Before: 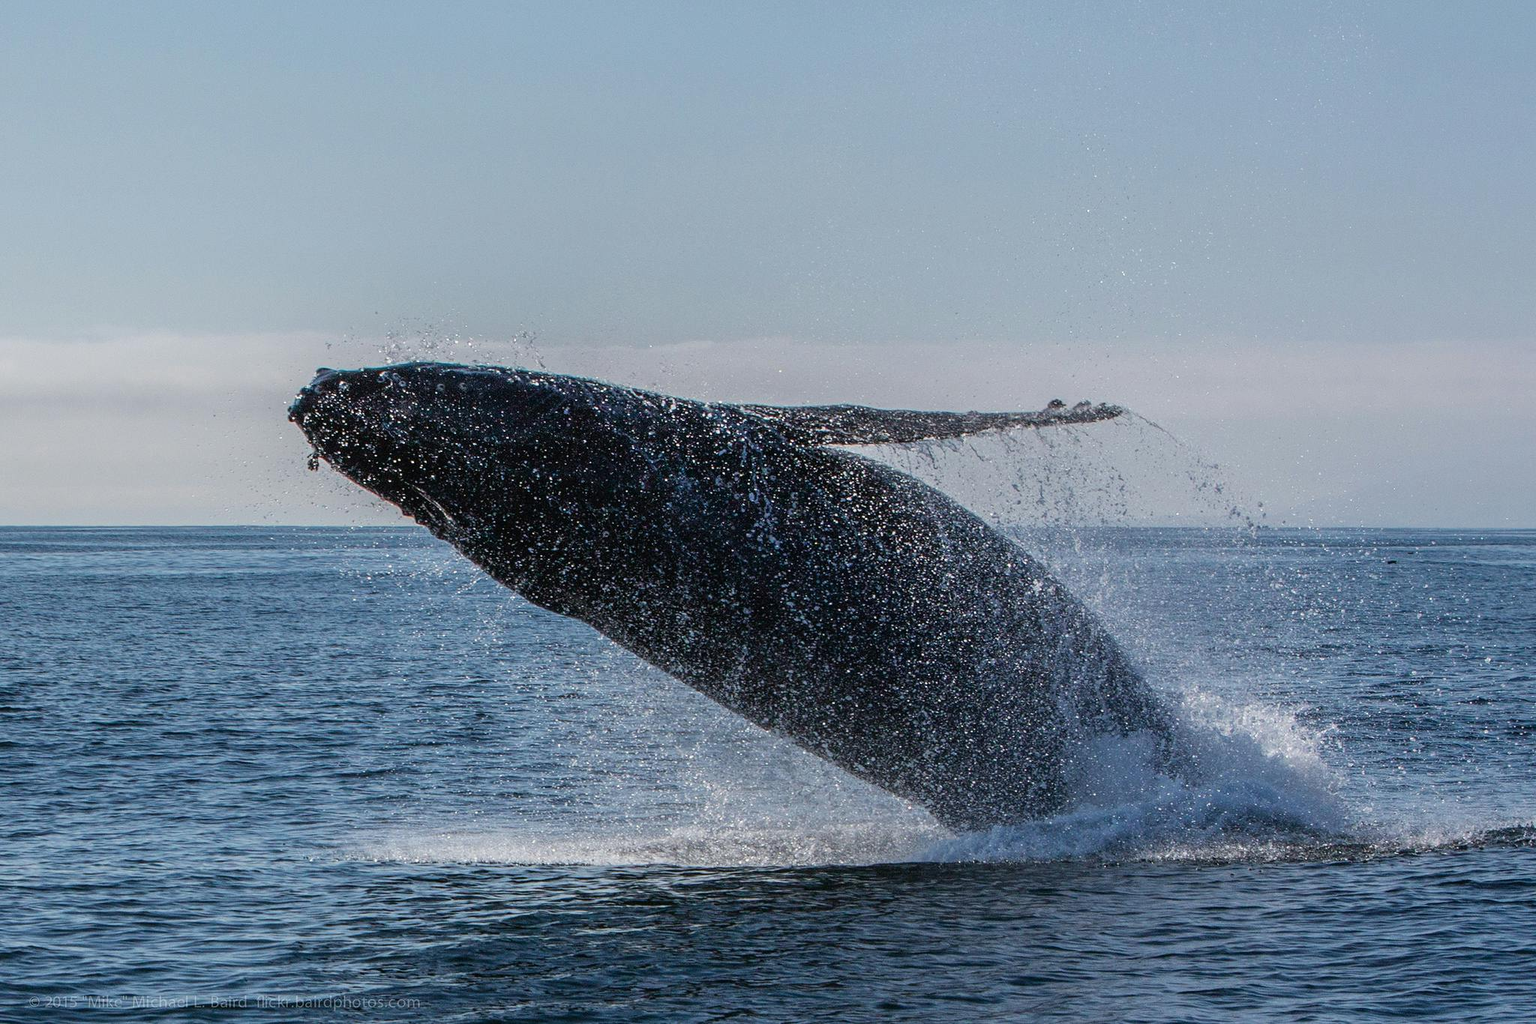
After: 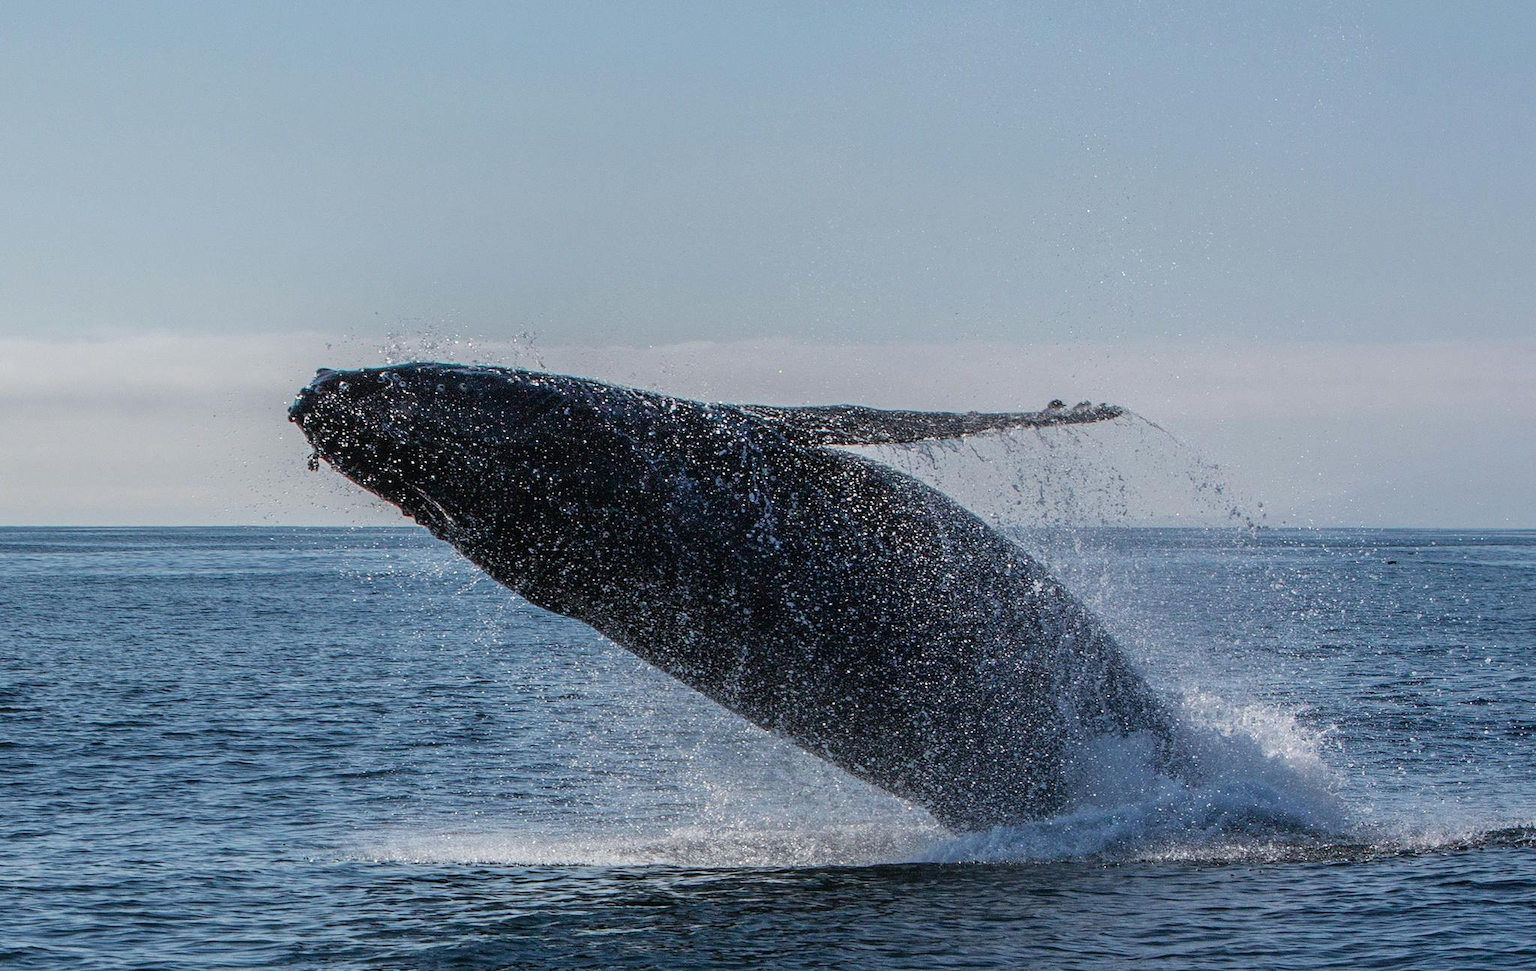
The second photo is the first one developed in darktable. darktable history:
crop and rotate: top 0%, bottom 5.184%
